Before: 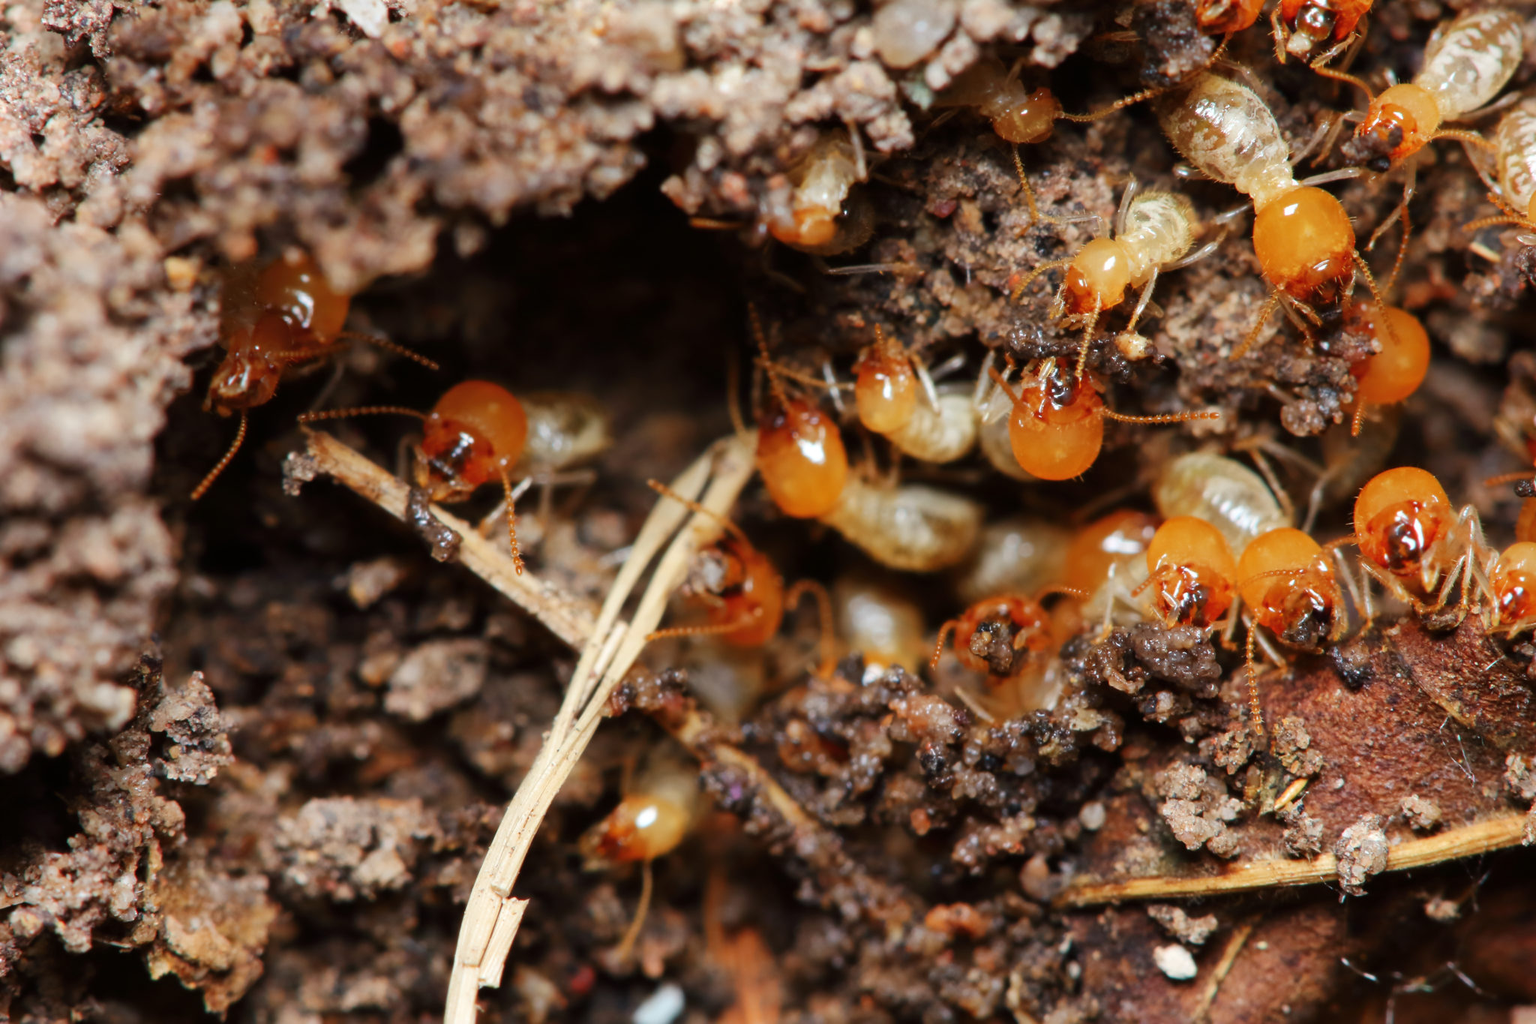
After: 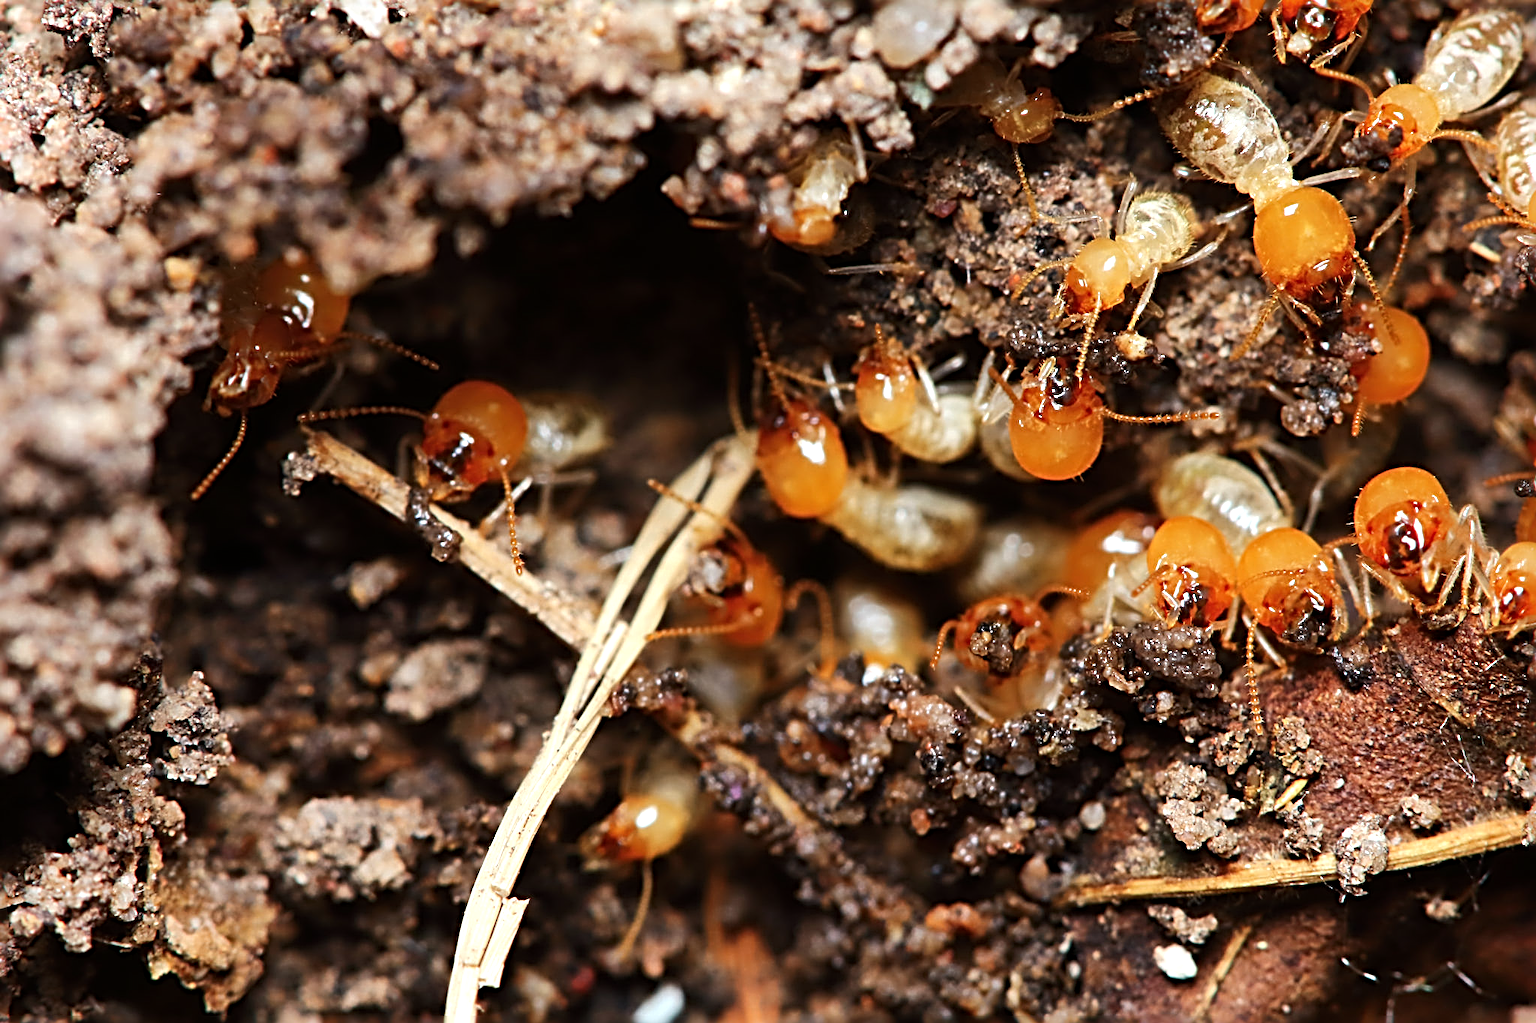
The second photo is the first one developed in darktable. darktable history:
tone equalizer: -8 EV -0.417 EV, -7 EV -0.389 EV, -6 EV -0.333 EV, -5 EV -0.222 EV, -3 EV 0.222 EV, -2 EV 0.333 EV, -1 EV 0.389 EV, +0 EV 0.417 EV, edges refinement/feathering 500, mask exposure compensation -1.57 EV, preserve details no
sharpen: radius 3.69, amount 0.928
